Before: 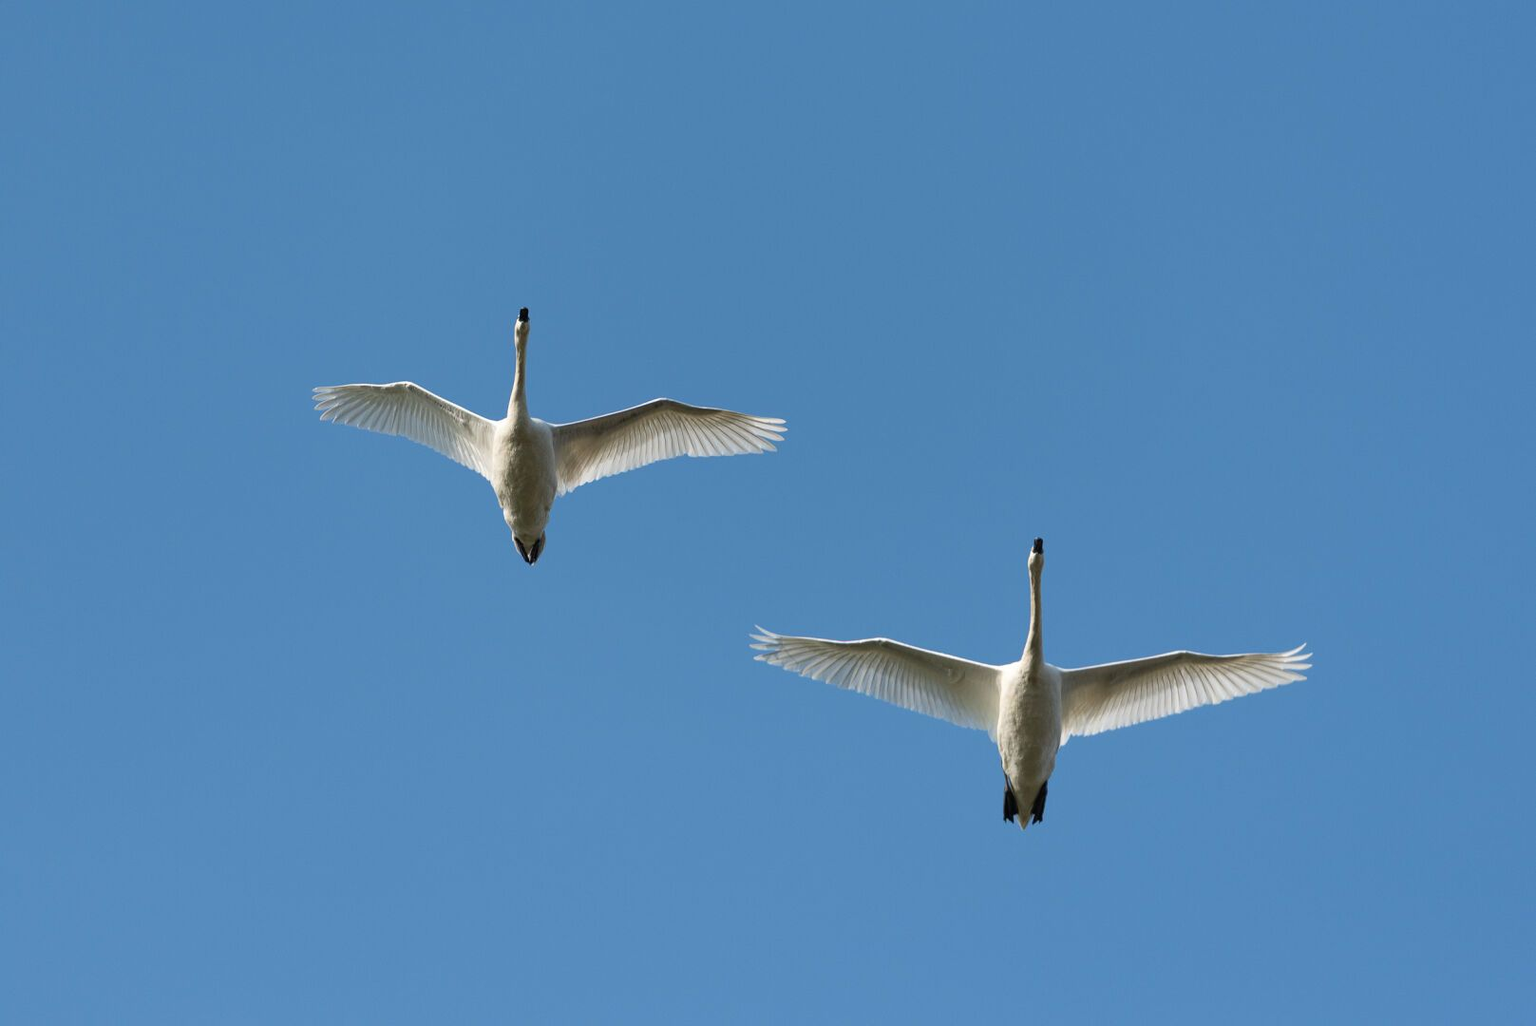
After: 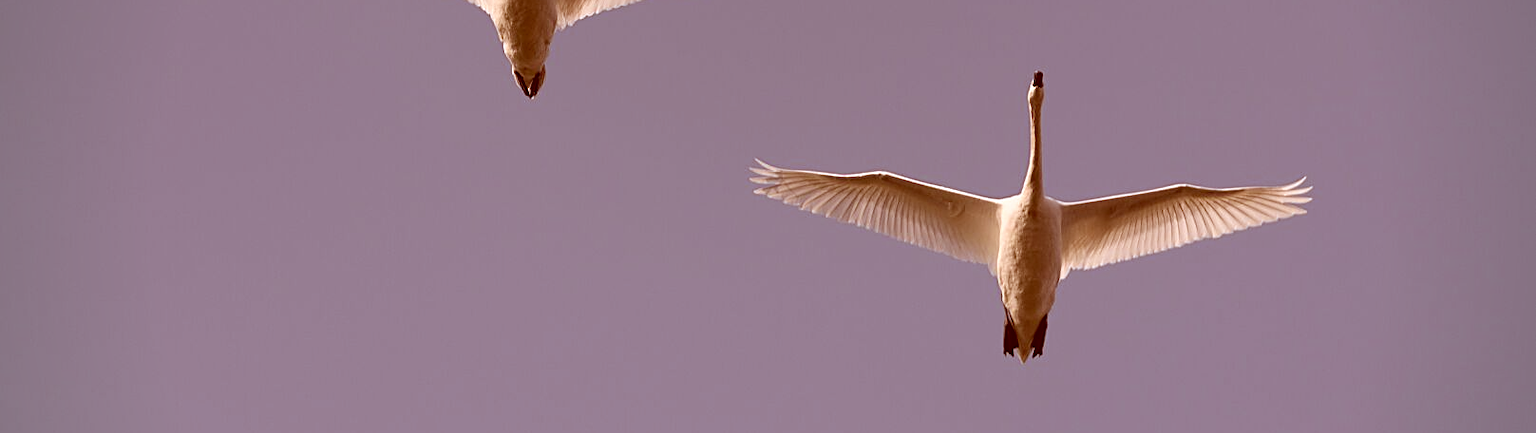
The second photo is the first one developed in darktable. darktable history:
color correction: highlights a* 9.26, highlights b* 8.6, shadows a* 39.6, shadows b* 39.85, saturation 0.806
crop: top 45.499%, bottom 12.196%
vignetting: fall-off radius 60.88%
sharpen: on, module defaults
